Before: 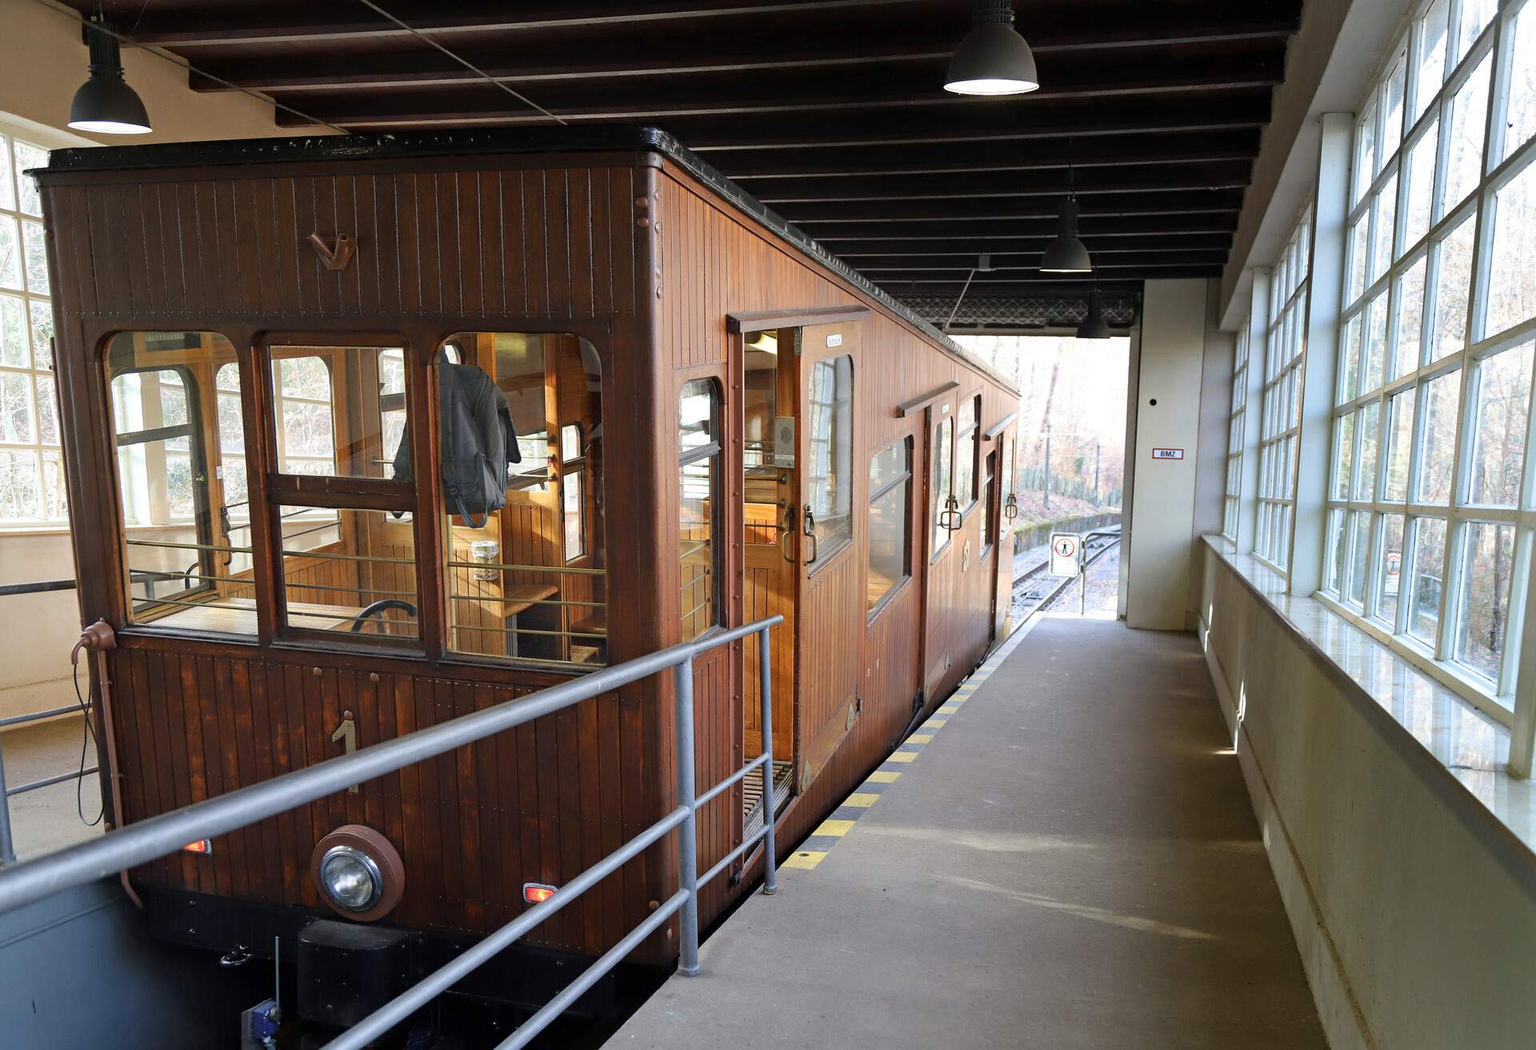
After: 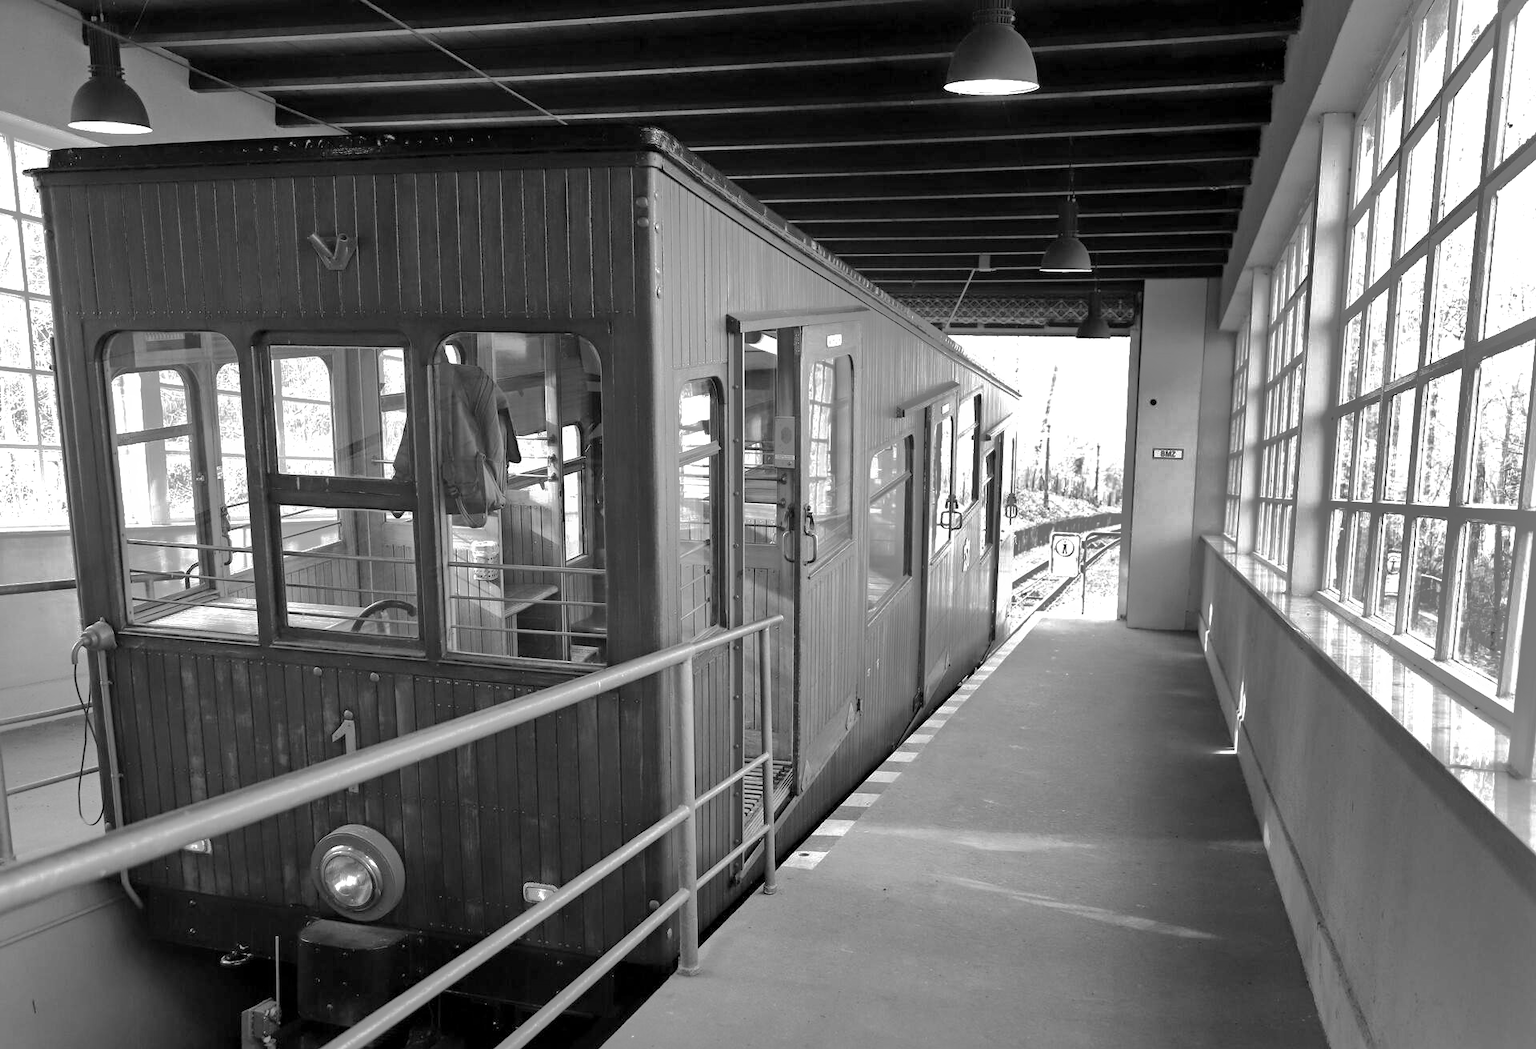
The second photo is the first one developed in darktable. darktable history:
shadows and highlights: shadows 38.43, highlights -74.54
velvia: strength 15%
exposure: black level correction 0.001, exposure 0.5 EV, compensate exposure bias true, compensate highlight preservation false
monochrome: on, module defaults
